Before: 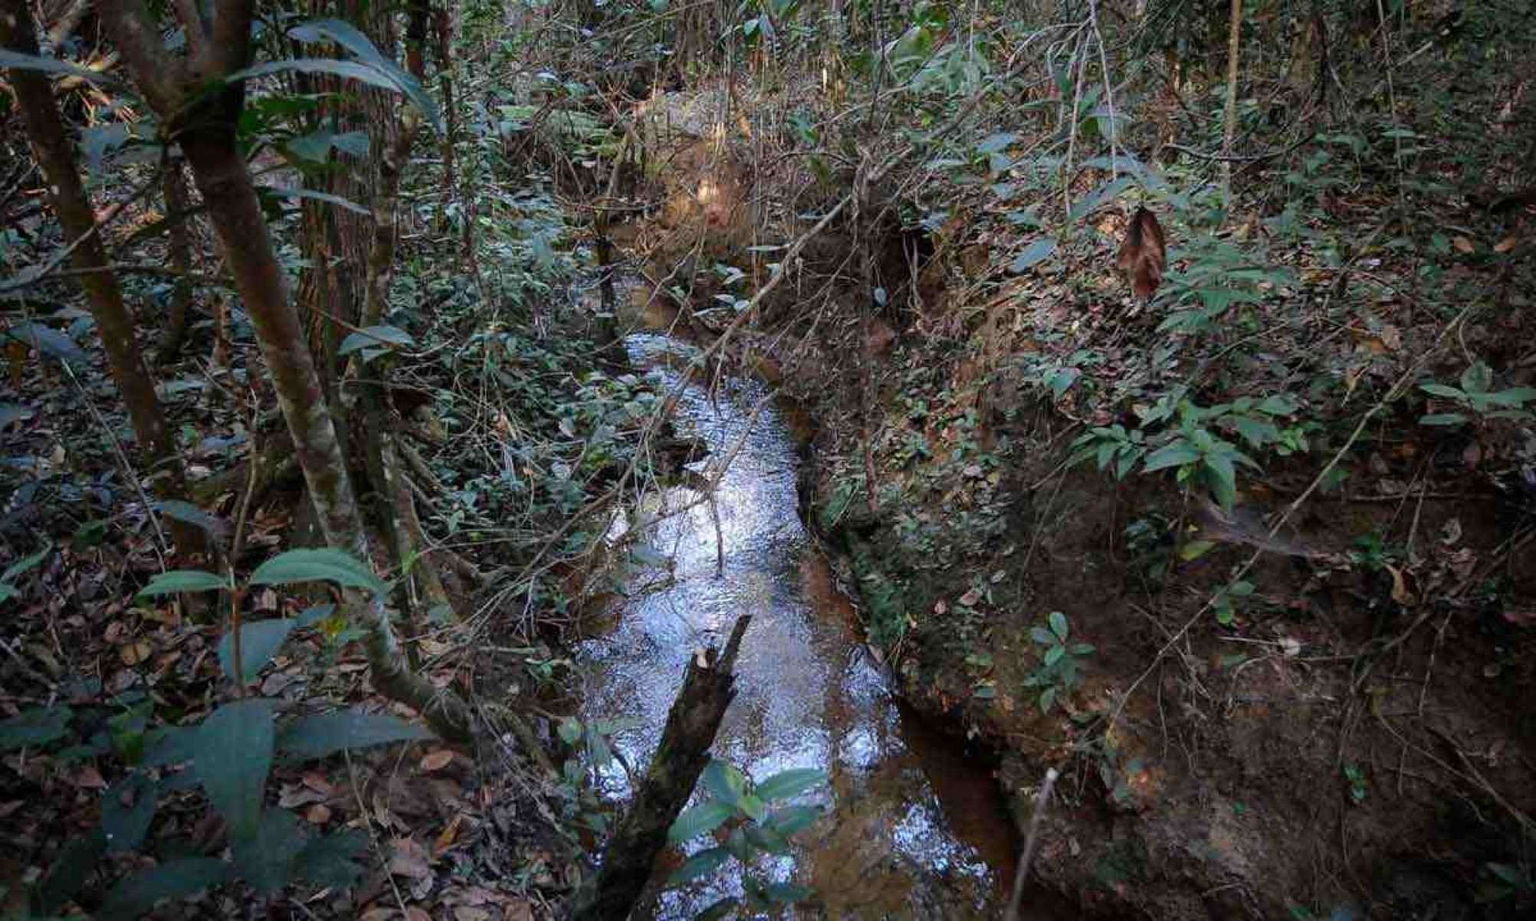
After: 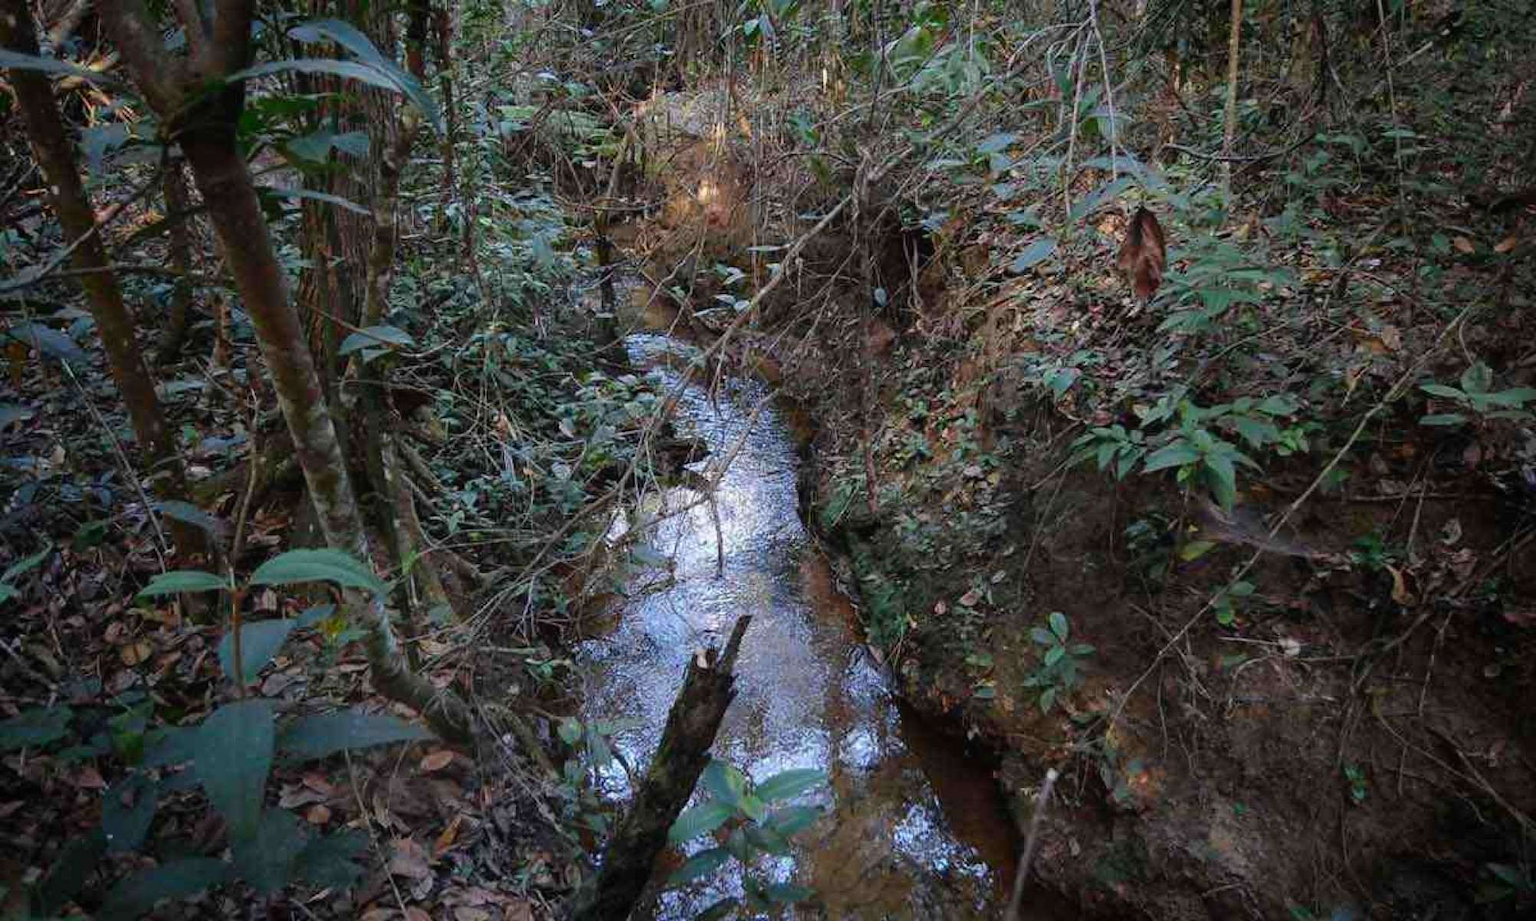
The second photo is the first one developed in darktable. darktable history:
local contrast: mode bilateral grid, contrast 99, coarseness 100, detail 91%, midtone range 0.2
